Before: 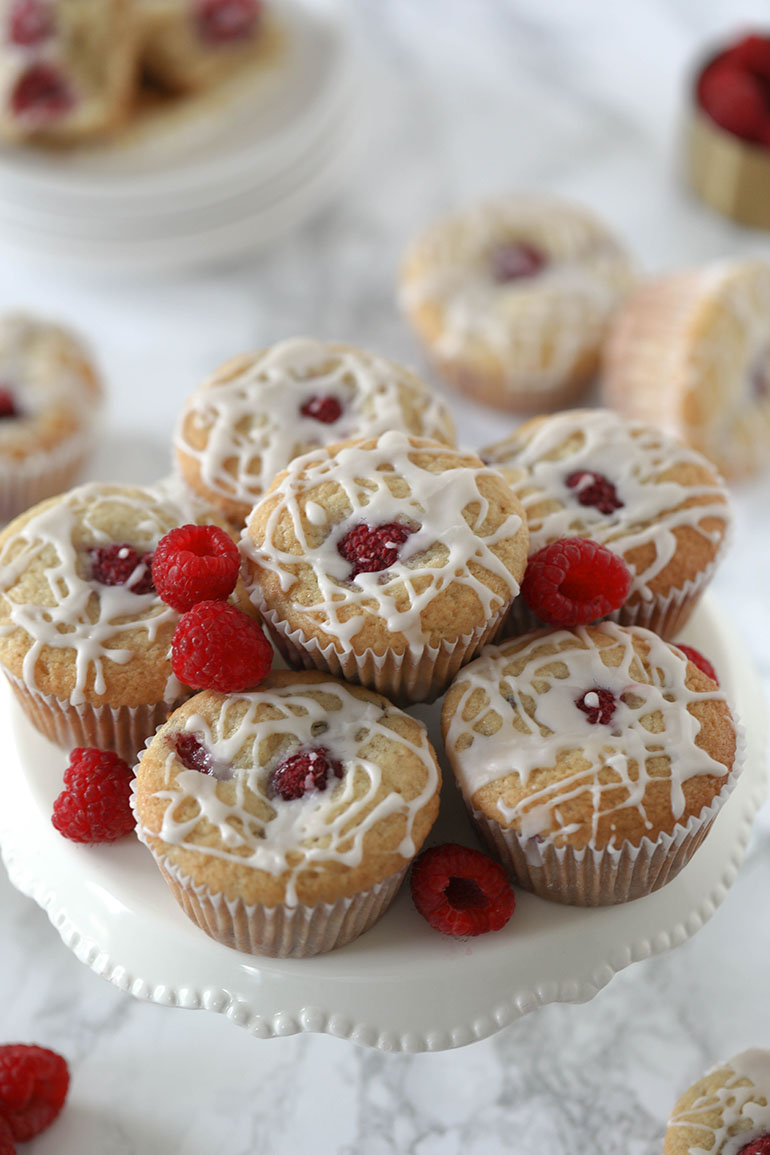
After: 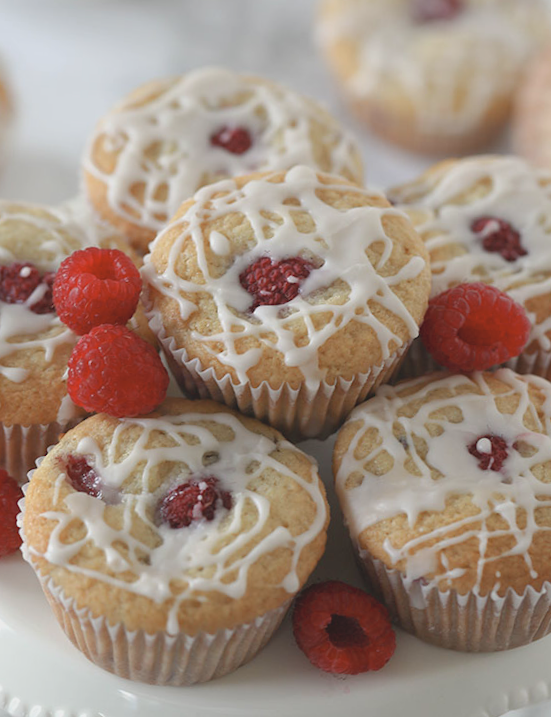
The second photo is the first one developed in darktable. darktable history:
crop and rotate: angle -3.37°, left 9.79%, top 20.73%, right 12.42%, bottom 11.82%
contrast brightness saturation: contrast -0.15, brightness 0.05, saturation -0.12
